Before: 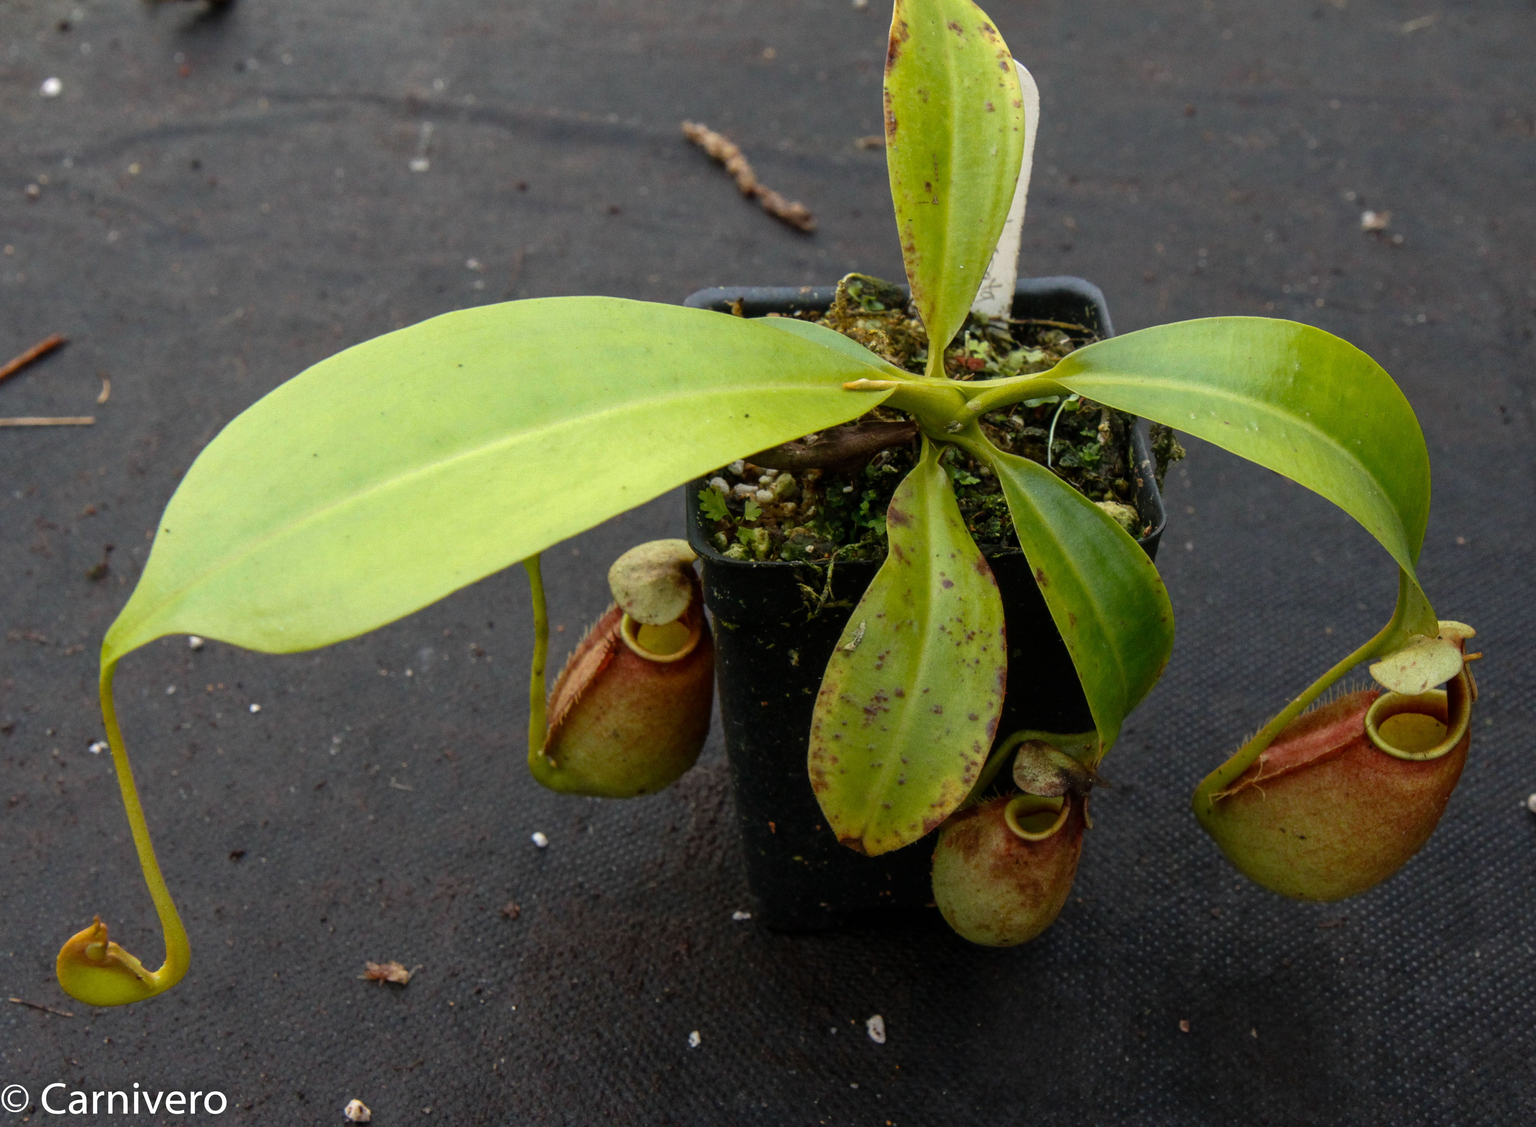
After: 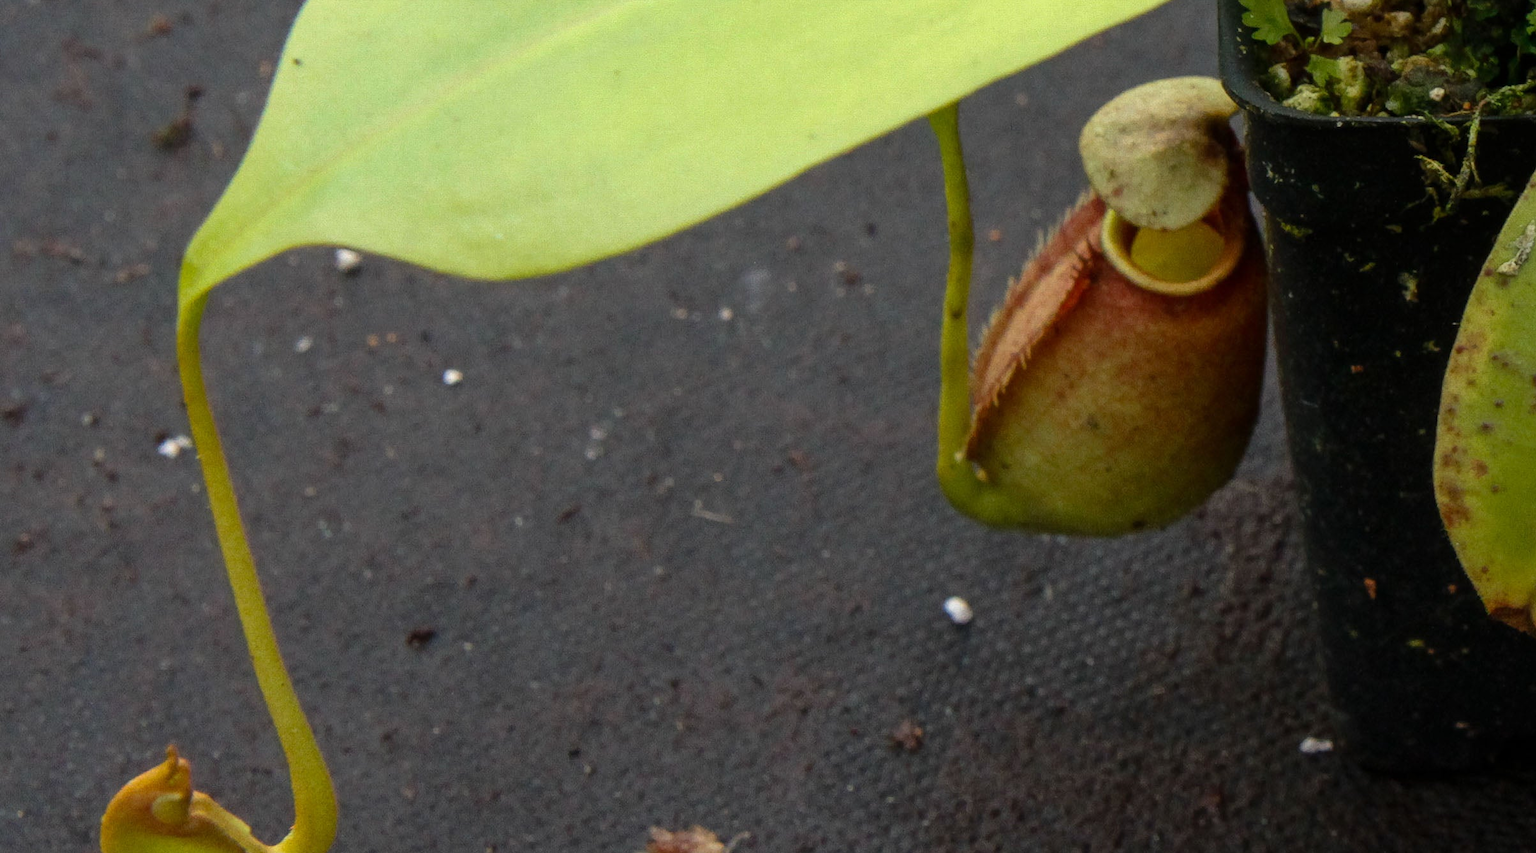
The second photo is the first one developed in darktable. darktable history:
crop: top 44.01%, right 43.63%, bottom 13.302%
